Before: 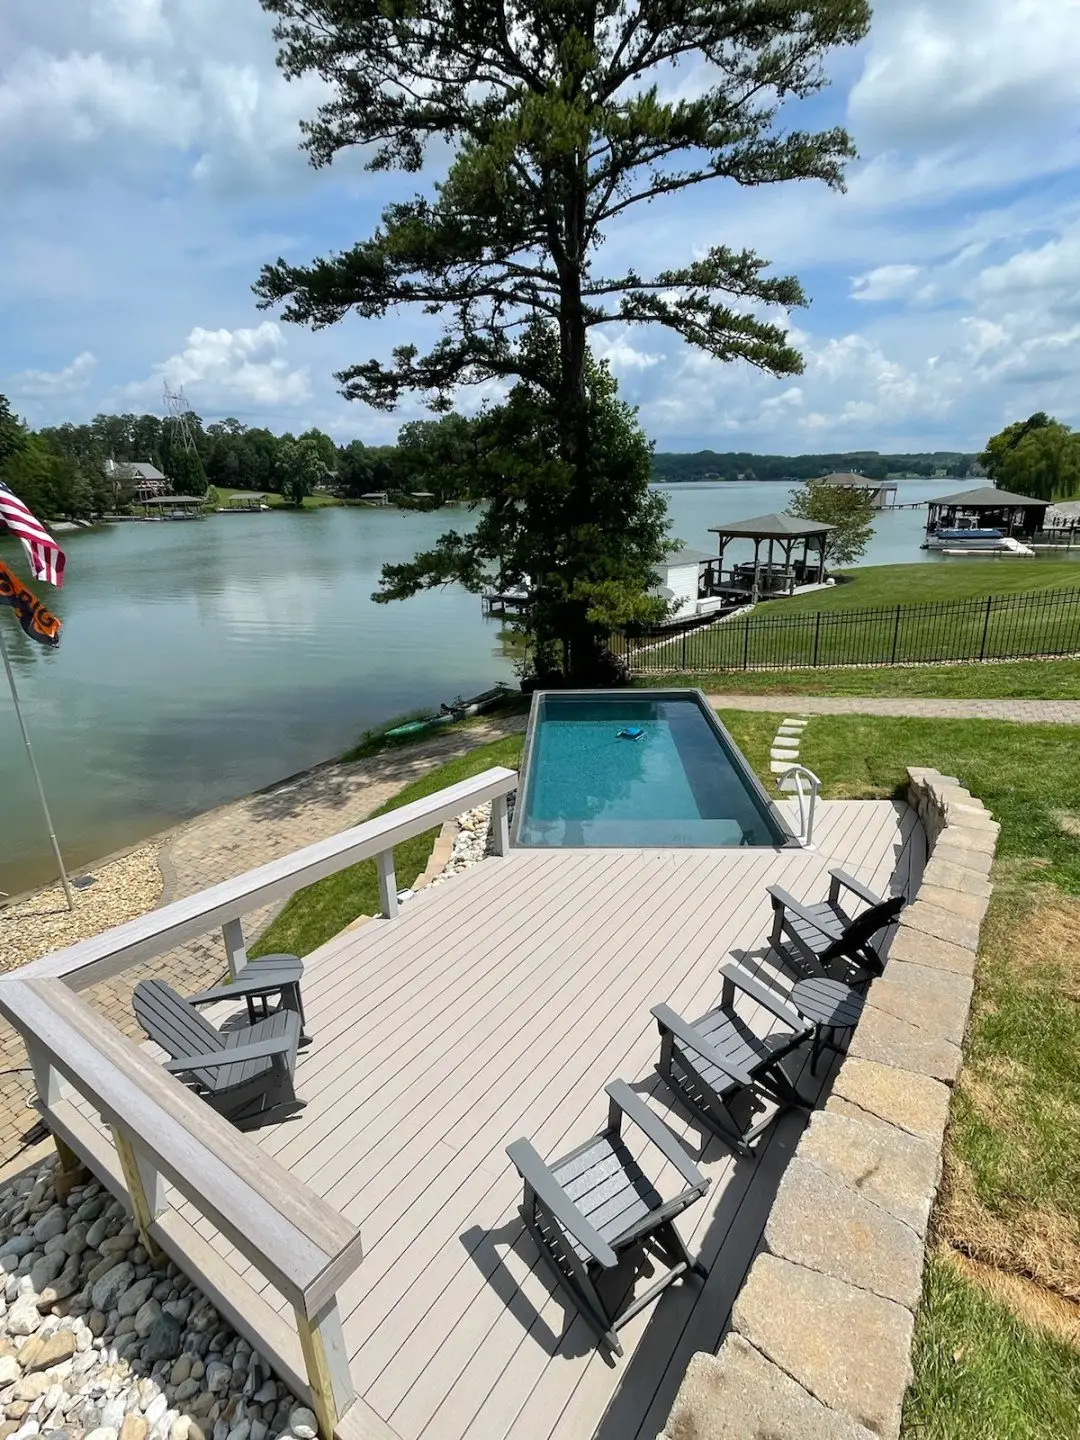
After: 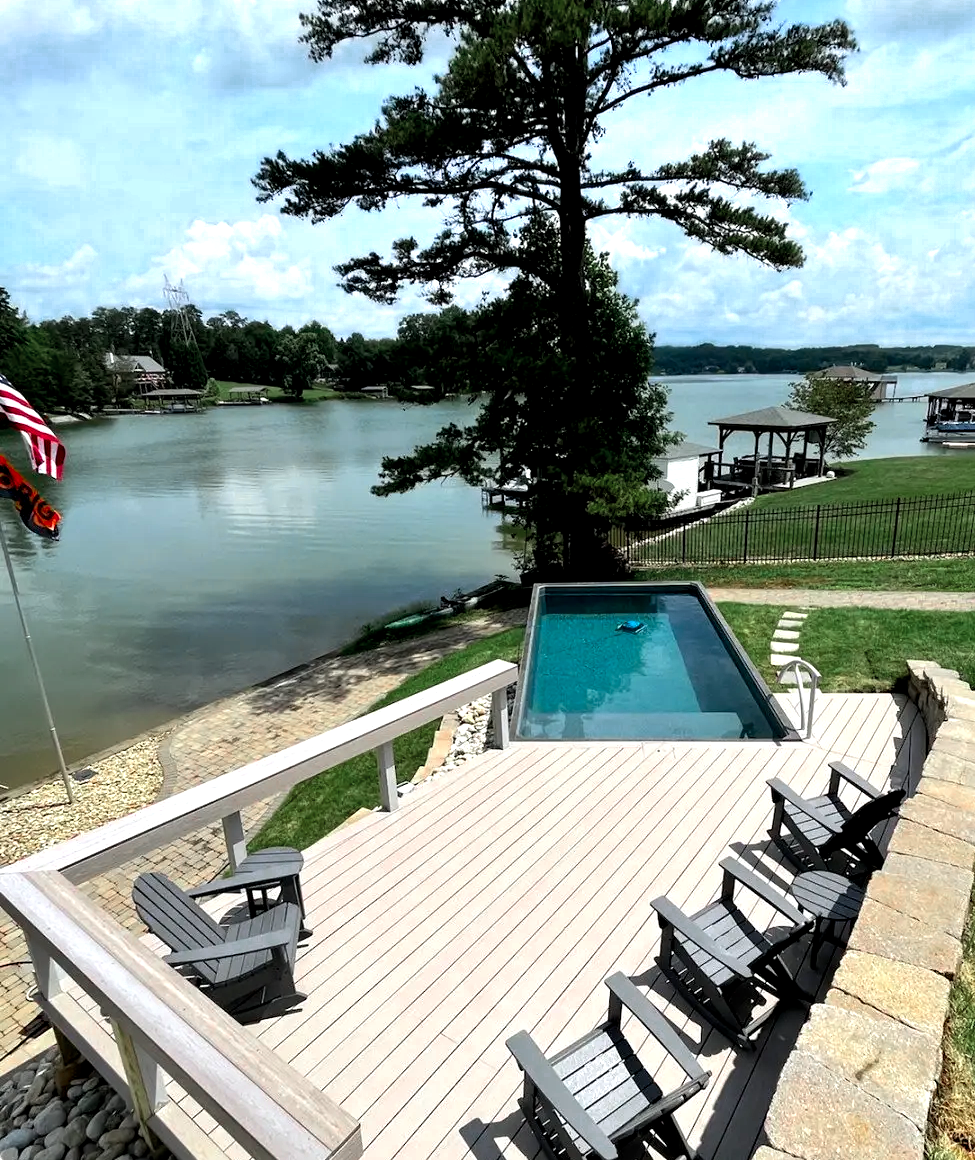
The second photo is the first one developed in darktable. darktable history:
color balance: lift [0.991, 1, 1, 1], gamma [0.996, 1, 1, 1], input saturation 98.52%, contrast 20.34%, output saturation 103.72%
crop: top 7.49%, right 9.717%, bottom 11.943%
color zones: curves: ch0 [(0, 0.466) (0.128, 0.466) (0.25, 0.5) (0.375, 0.456) (0.5, 0.5) (0.625, 0.5) (0.737, 0.652) (0.875, 0.5)]; ch1 [(0, 0.603) (0.125, 0.618) (0.261, 0.348) (0.372, 0.353) (0.497, 0.363) (0.611, 0.45) (0.731, 0.427) (0.875, 0.518) (0.998, 0.652)]; ch2 [(0, 0.559) (0.125, 0.451) (0.253, 0.564) (0.37, 0.578) (0.5, 0.466) (0.625, 0.471) (0.731, 0.471) (0.88, 0.485)]
